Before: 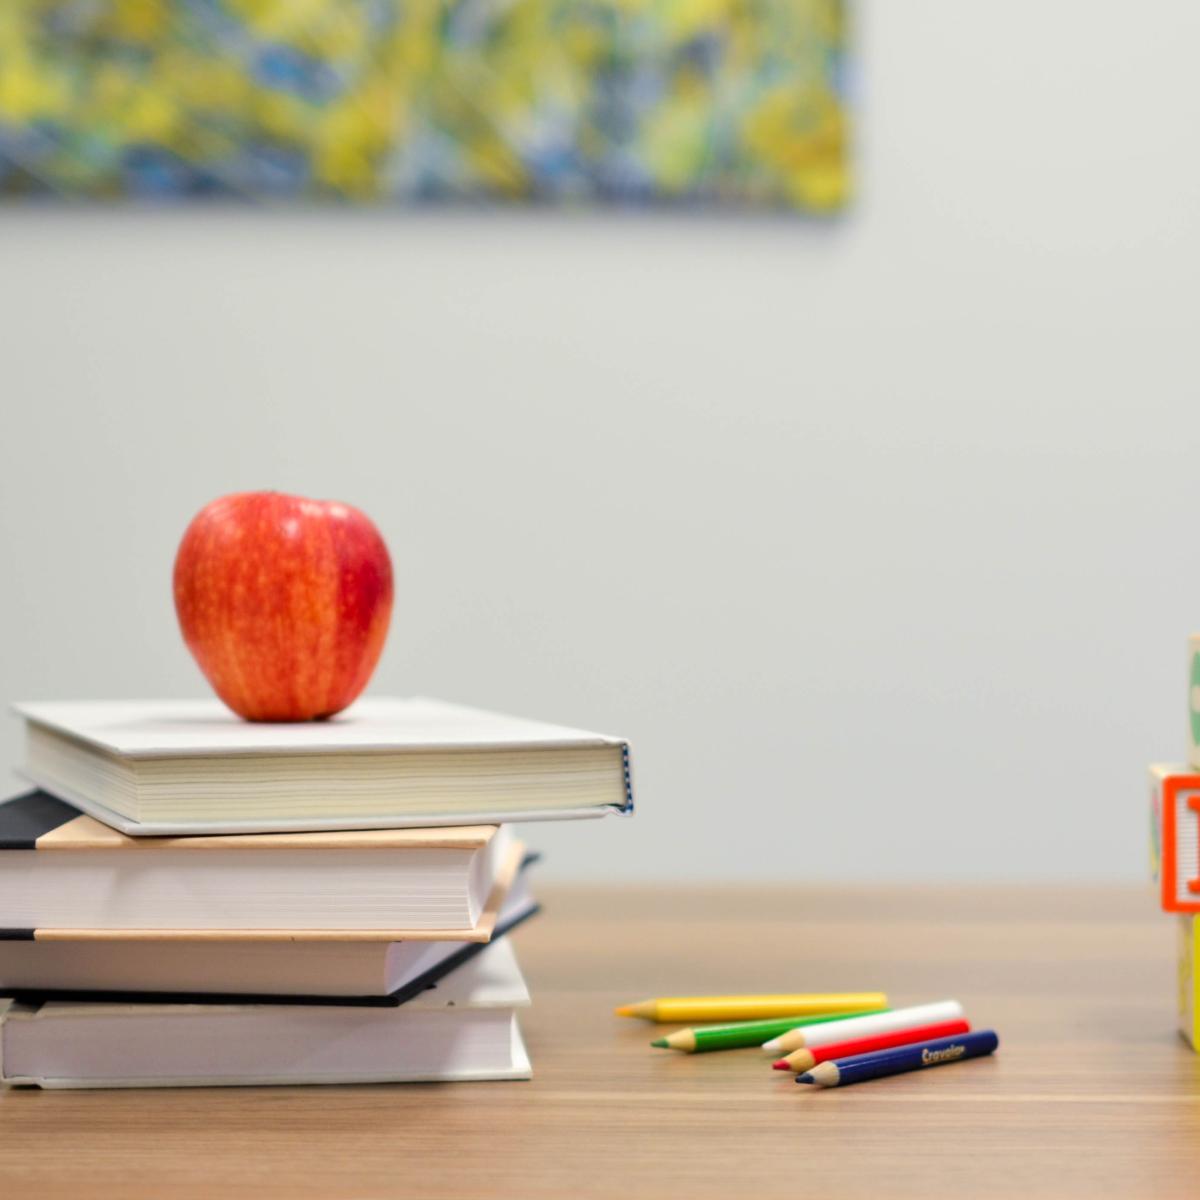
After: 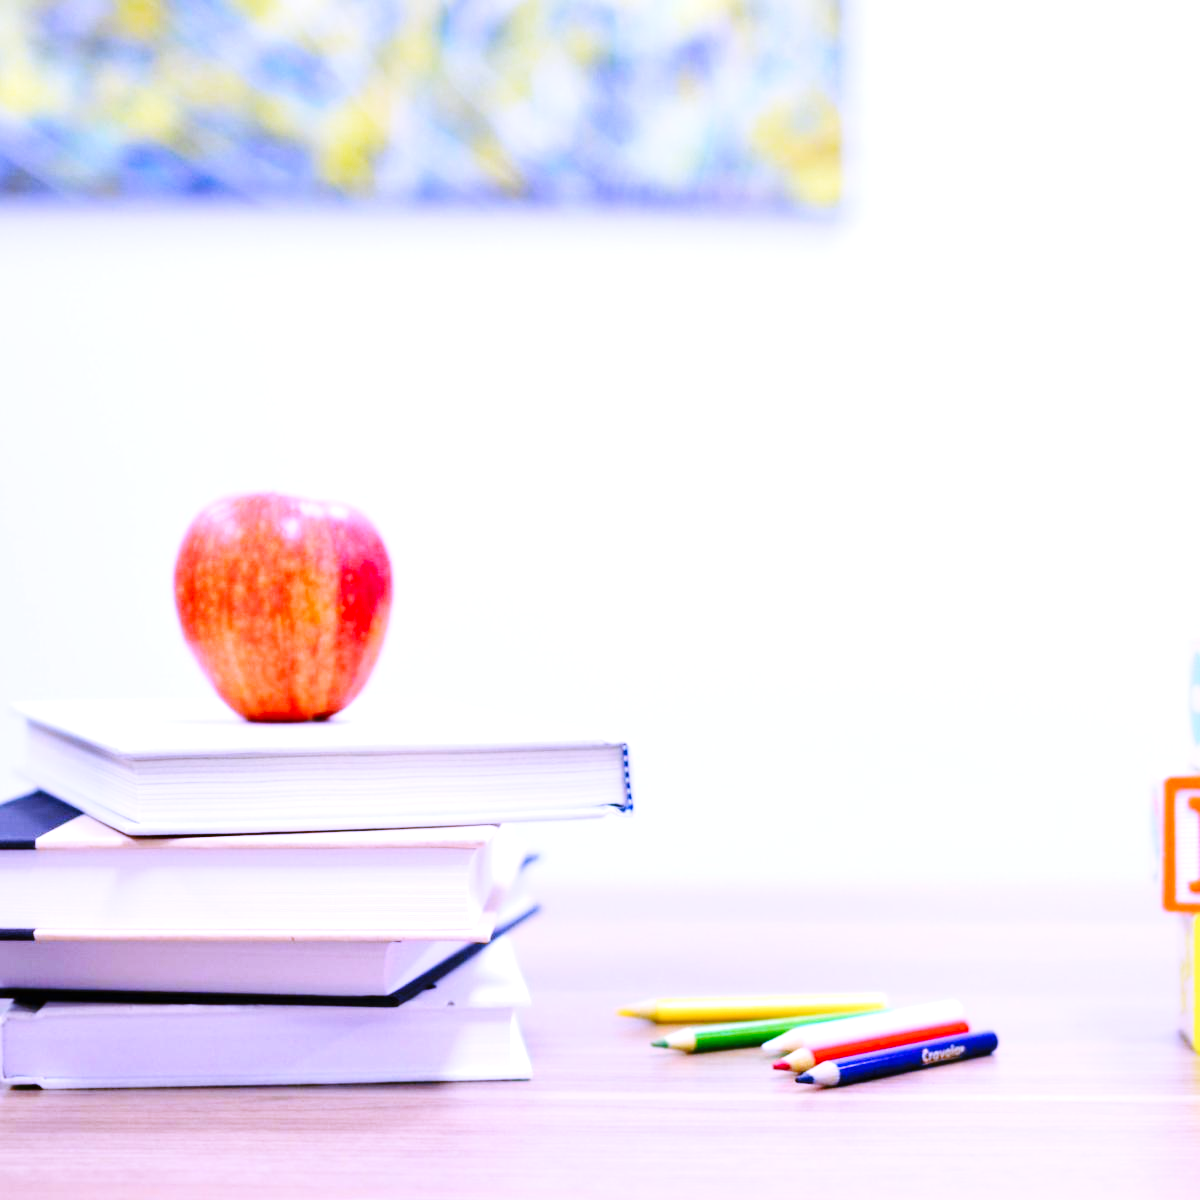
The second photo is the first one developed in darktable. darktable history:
color calibration: illuminant as shot in camera, x 0.358, y 0.373, temperature 4628.91 K
exposure: black level correction 0, exposure 0.7 EV, compensate exposure bias true, compensate highlight preservation false
white balance: red 0.98, blue 1.61
base curve: curves: ch0 [(0, 0) (0.036, 0.025) (0.121, 0.166) (0.206, 0.329) (0.605, 0.79) (1, 1)], preserve colors none
